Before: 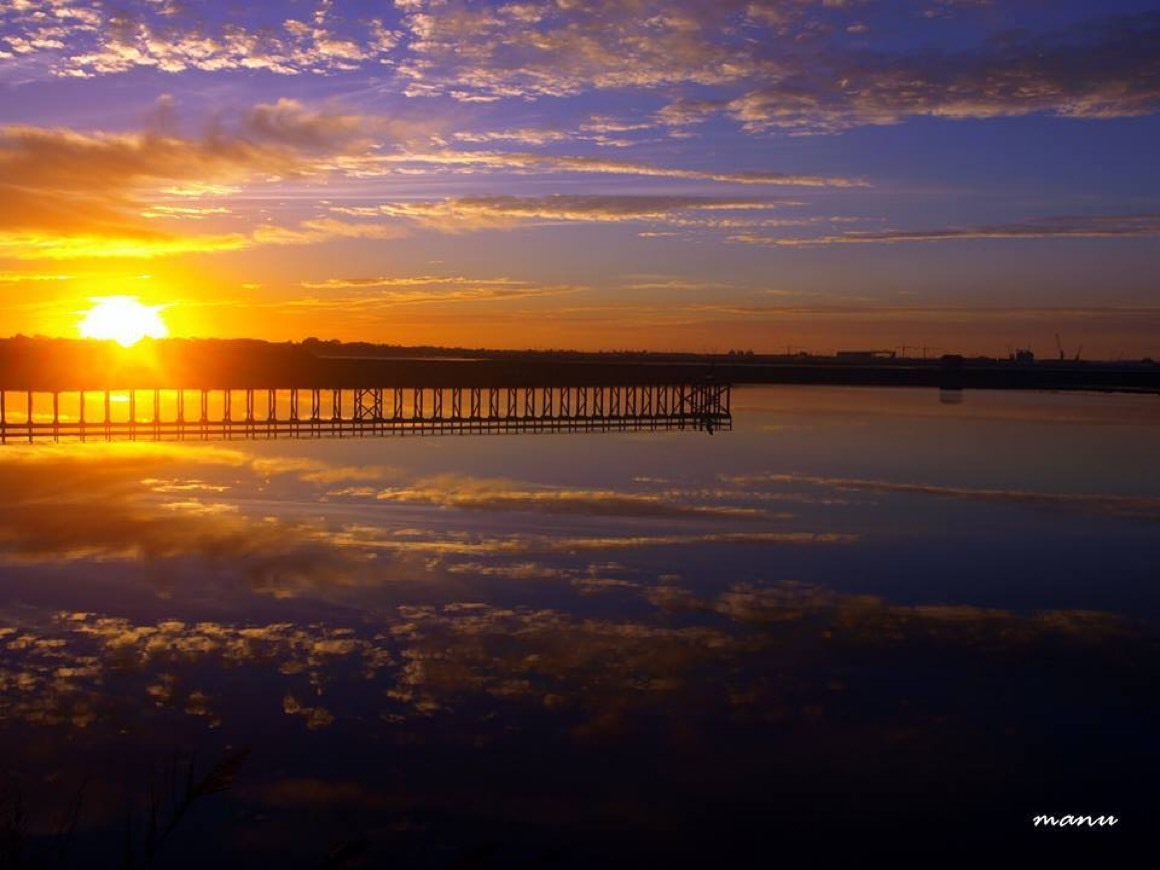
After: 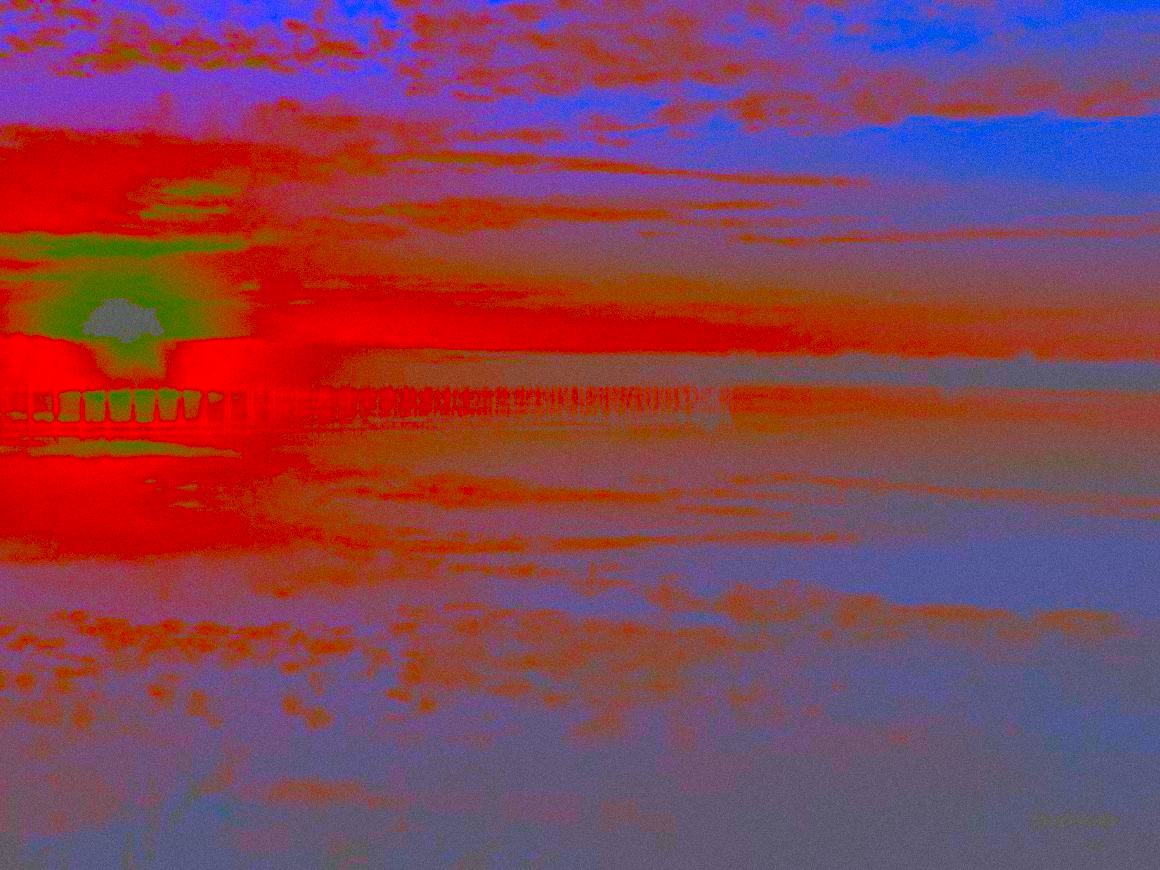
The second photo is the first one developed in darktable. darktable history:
sharpen: on, module defaults
exposure: black level correction 0, exposure 1.7 EV, compensate exposure bias true, compensate highlight preservation false
contrast brightness saturation: contrast -0.99, brightness -0.17, saturation 0.75
grain: coarseness 0.09 ISO
local contrast: highlights 48%, shadows 0%, detail 100%
color balance: mode lift, gamma, gain (sRGB)
tone equalizer: on, module defaults
